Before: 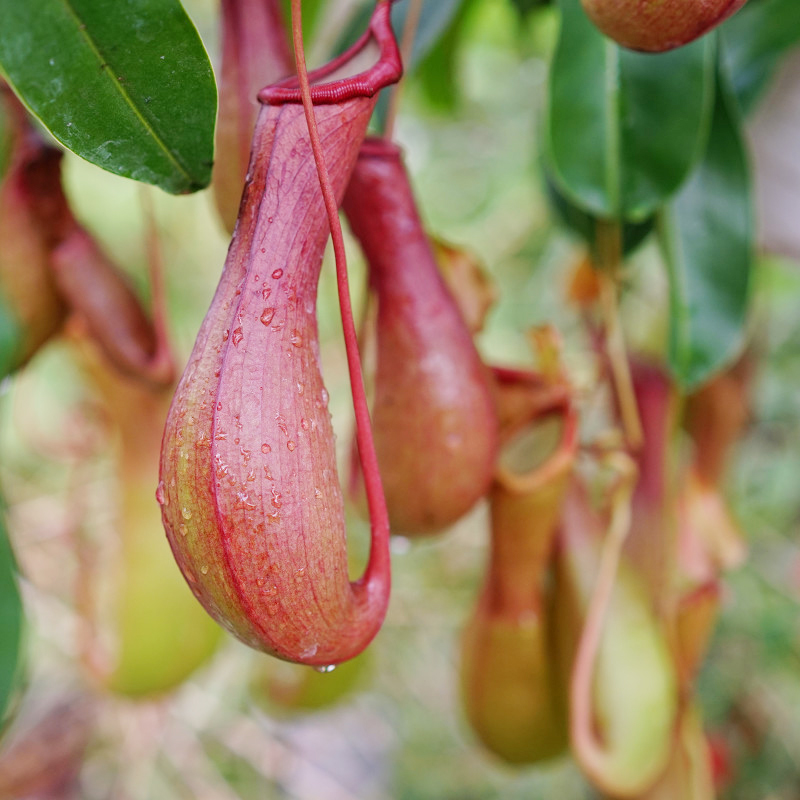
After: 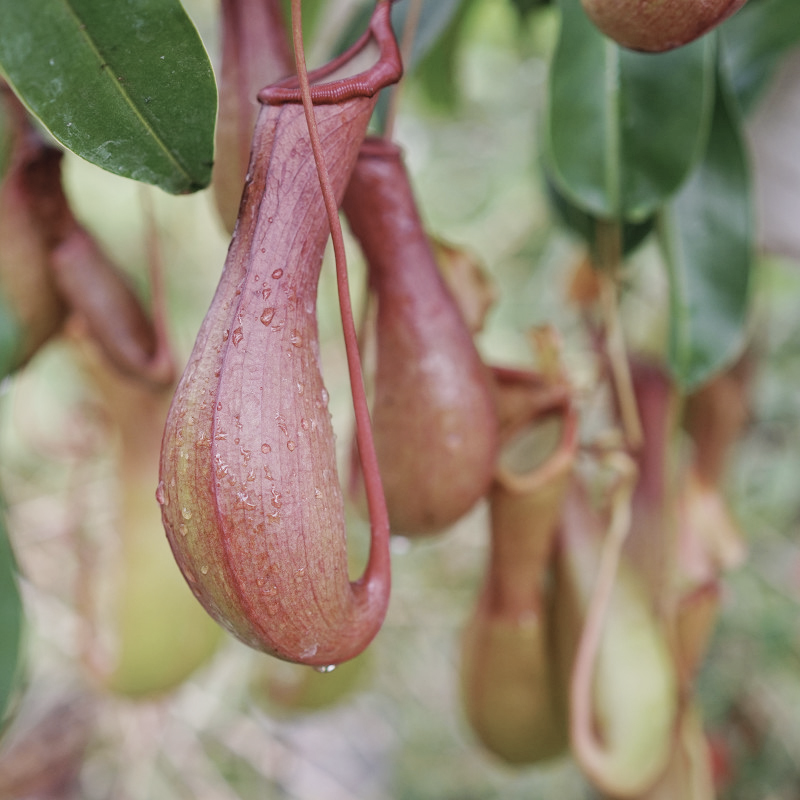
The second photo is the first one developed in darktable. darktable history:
contrast brightness saturation: contrast -0.043, saturation -0.413
